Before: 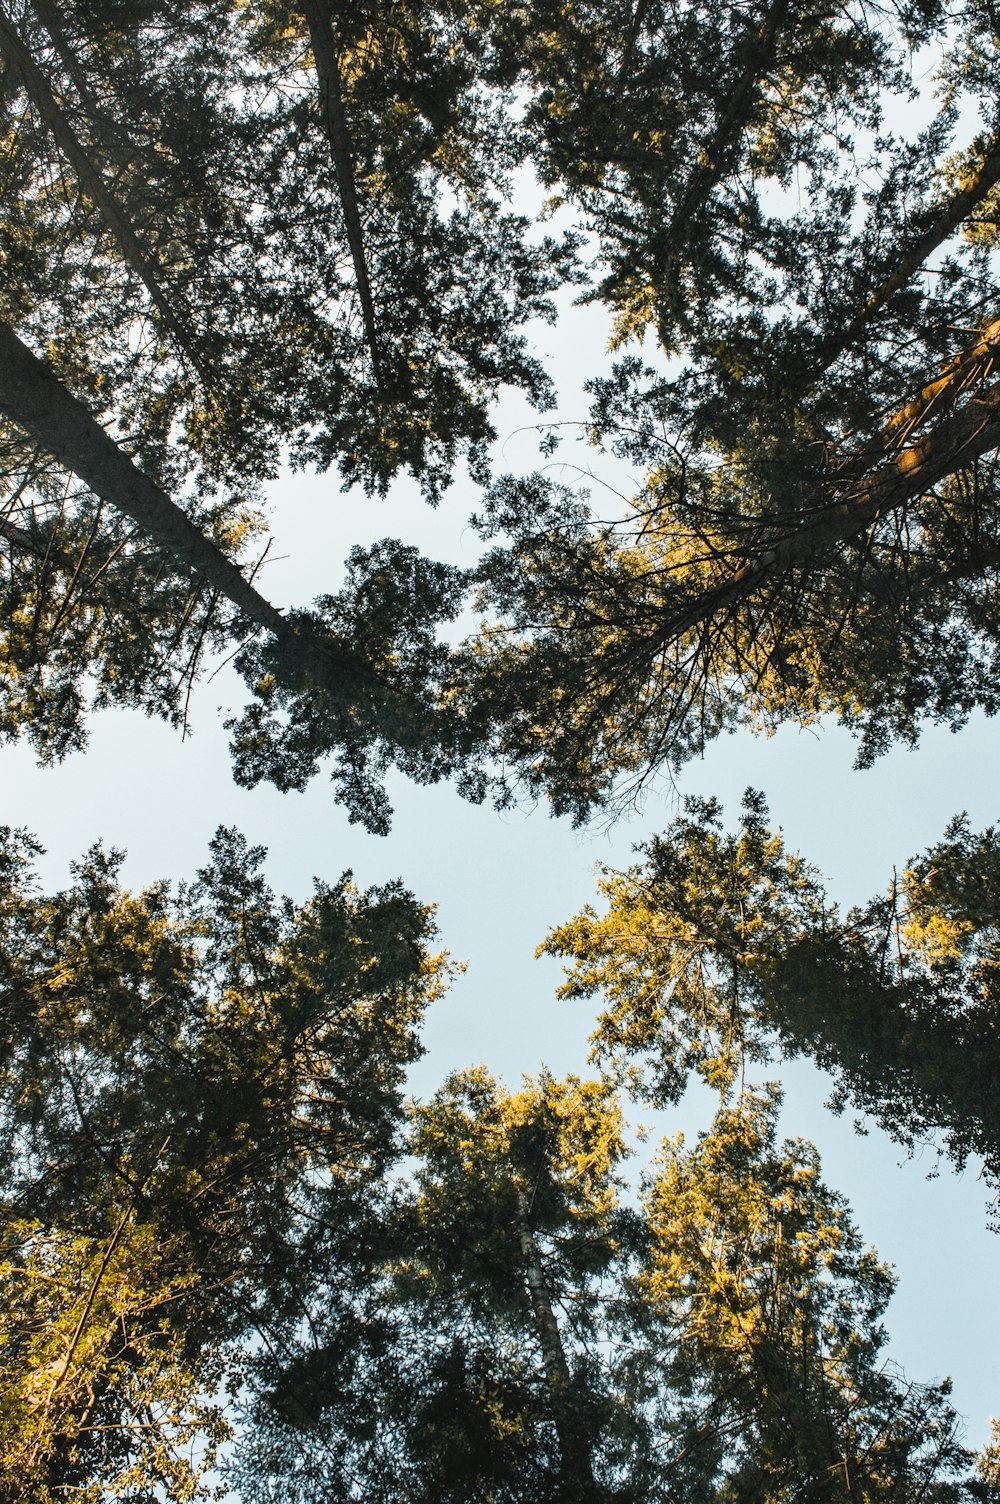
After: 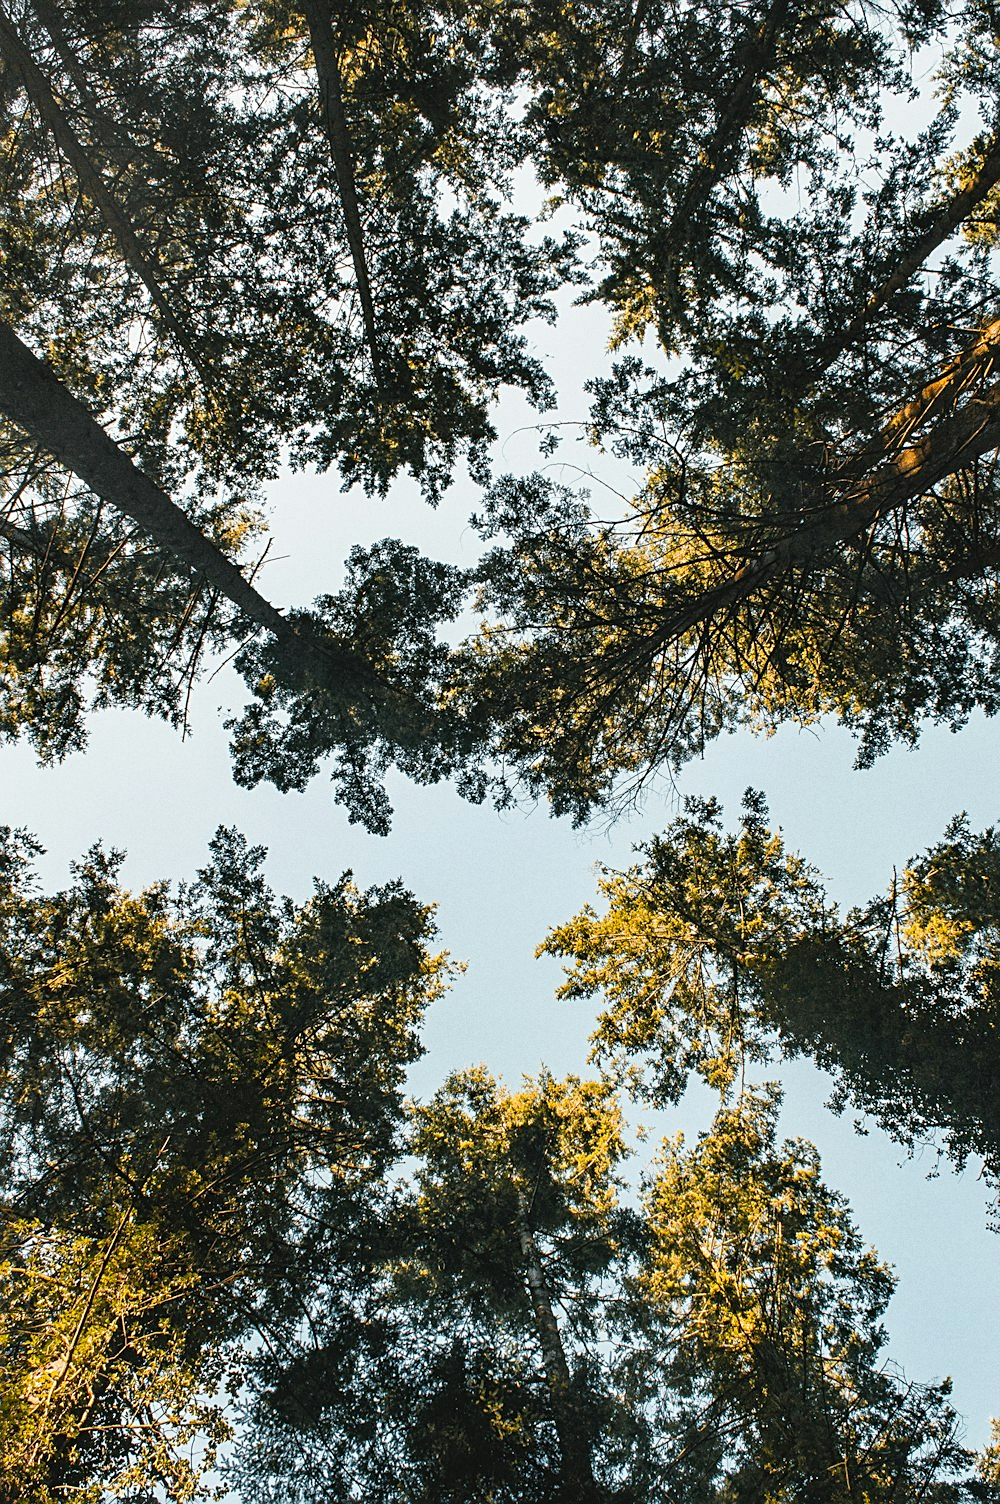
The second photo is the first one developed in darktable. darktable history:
white balance: emerald 1
grain: coarseness 0.09 ISO
contrast brightness saturation: contrast -0.02, brightness -0.01, saturation 0.03
sharpen: on, module defaults
